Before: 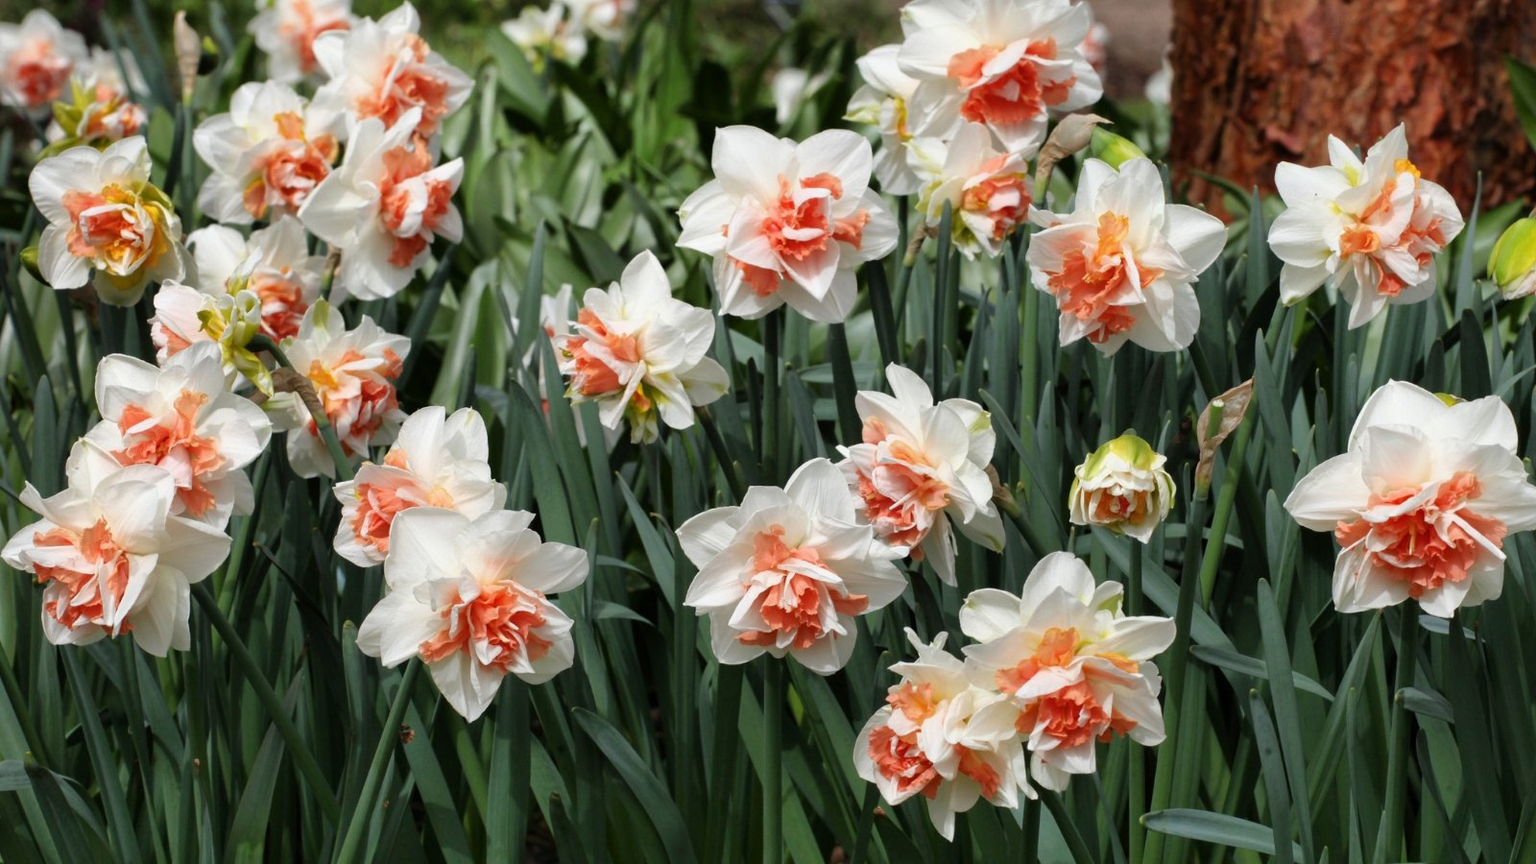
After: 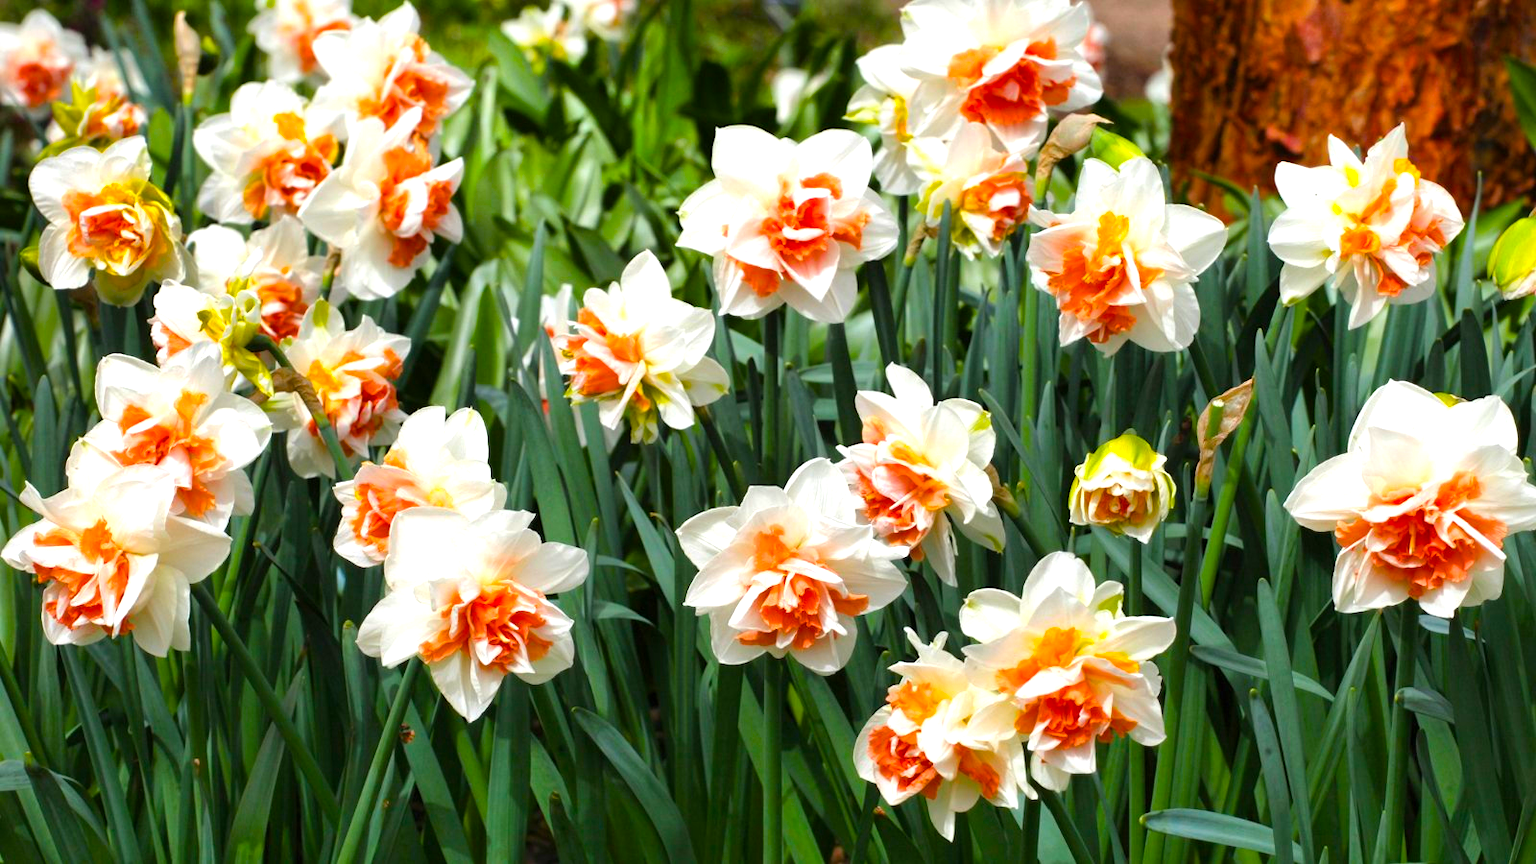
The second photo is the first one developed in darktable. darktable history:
color balance rgb: perceptual saturation grading › global saturation 30%, global vibrance 20%
exposure: black level correction 0, exposure 0.7 EV, compensate exposure bias true, compensate highlight preservation false
color balance: output saturation 120%
